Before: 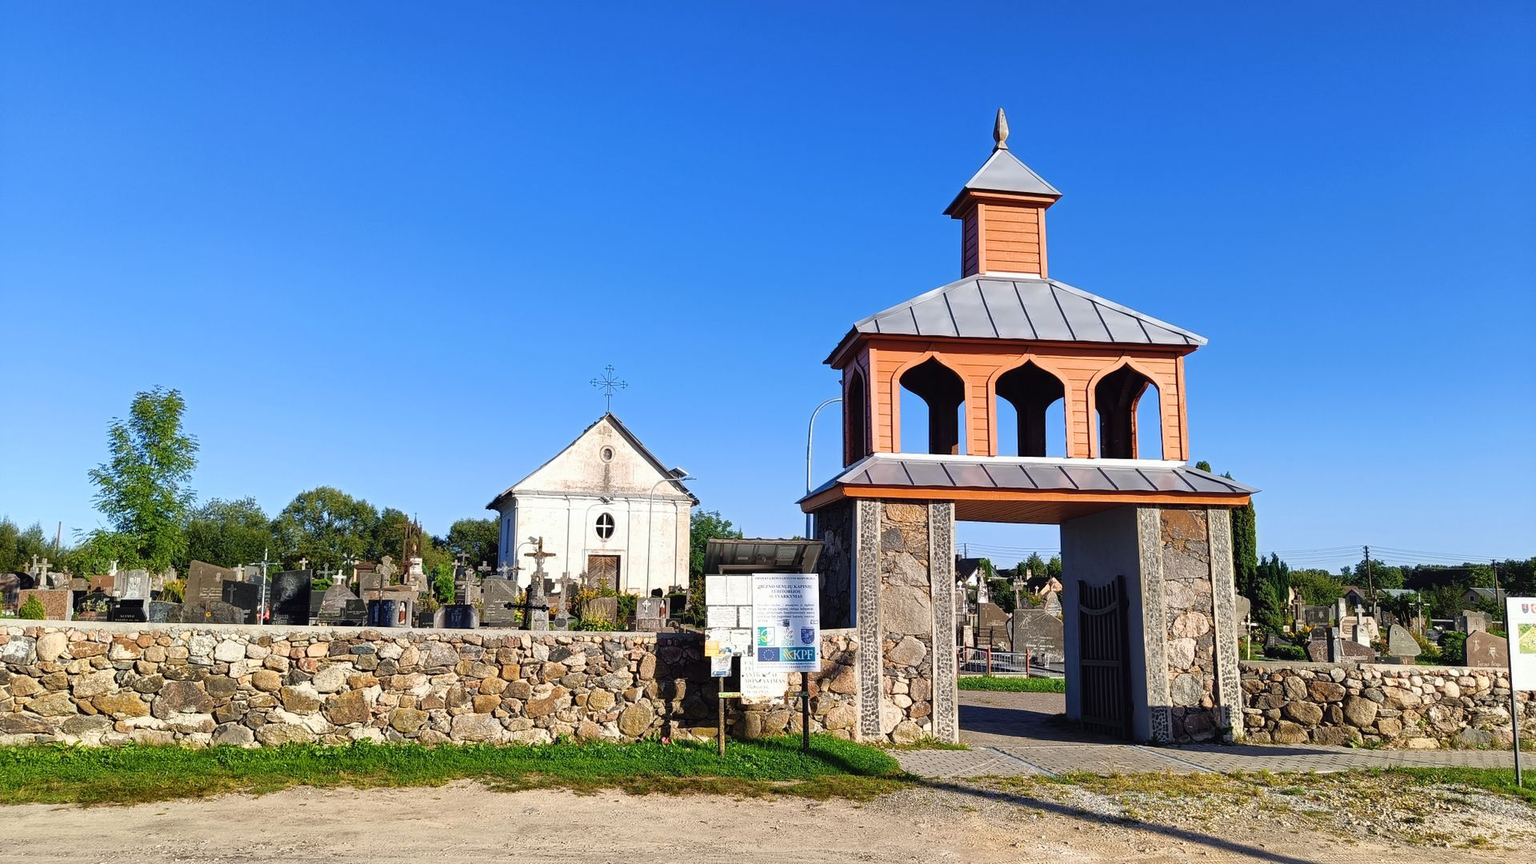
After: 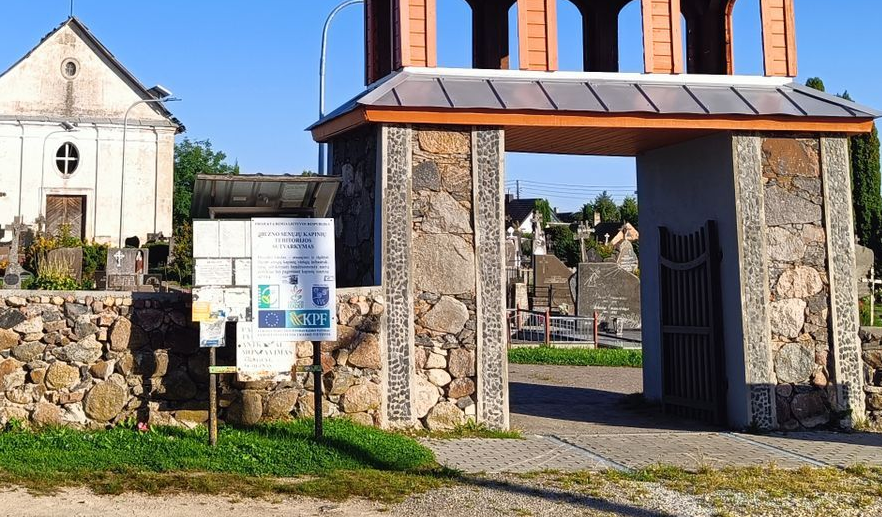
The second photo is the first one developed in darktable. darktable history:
crop: left 35.886%, top 46.206%, right 18.131%, bottom 5.86%
